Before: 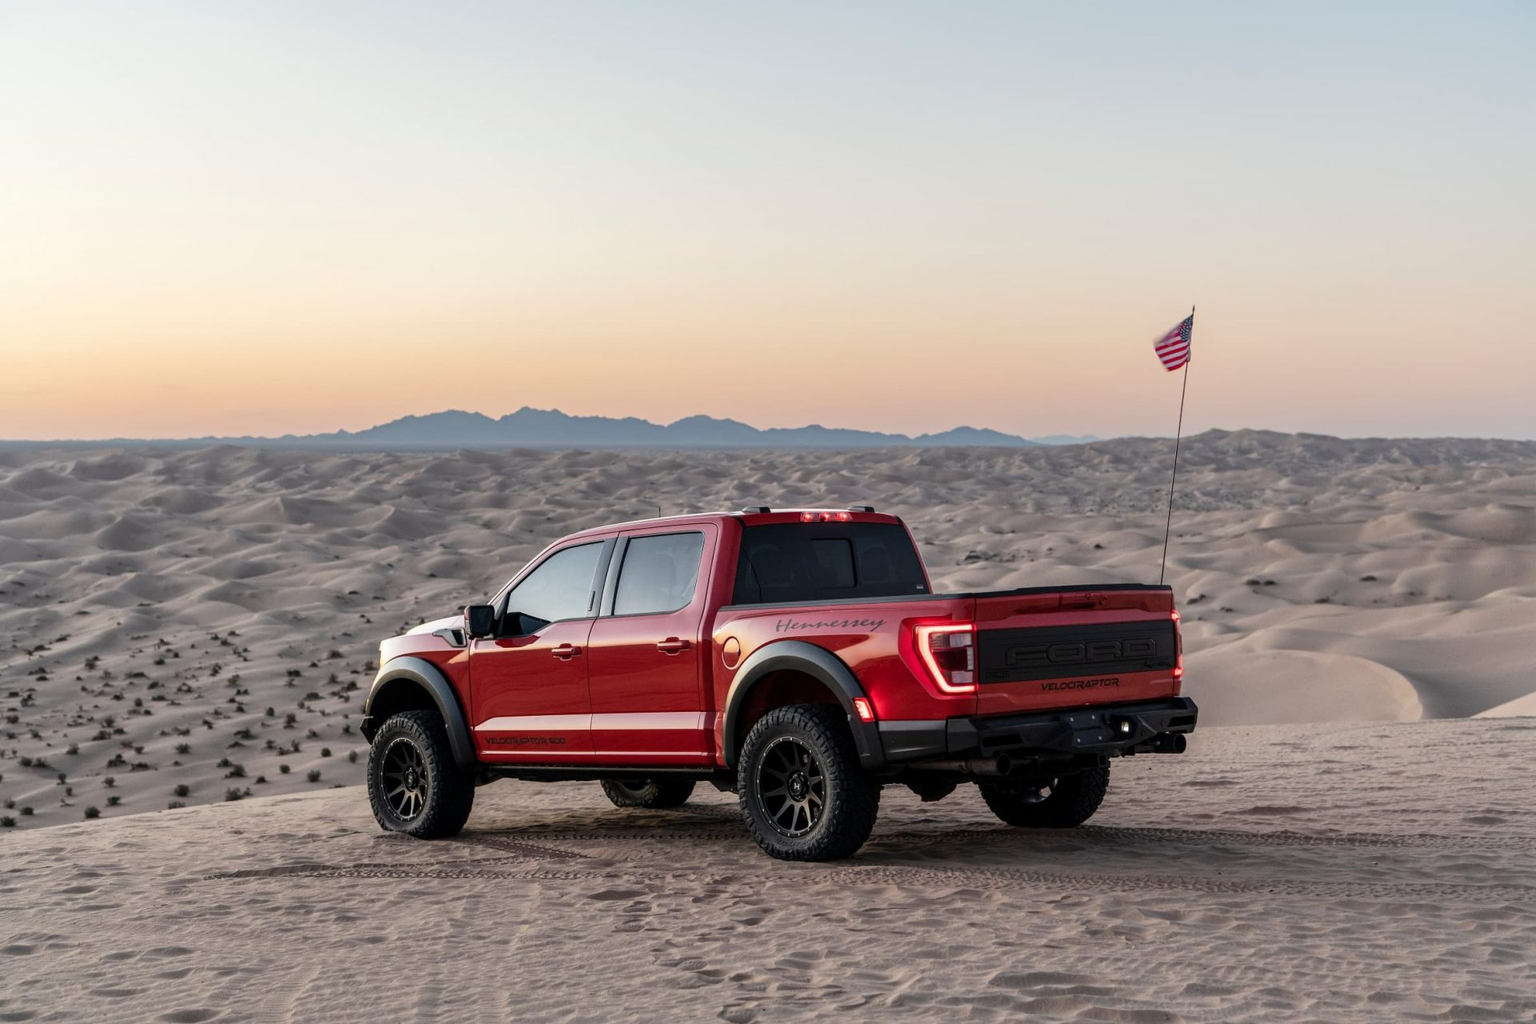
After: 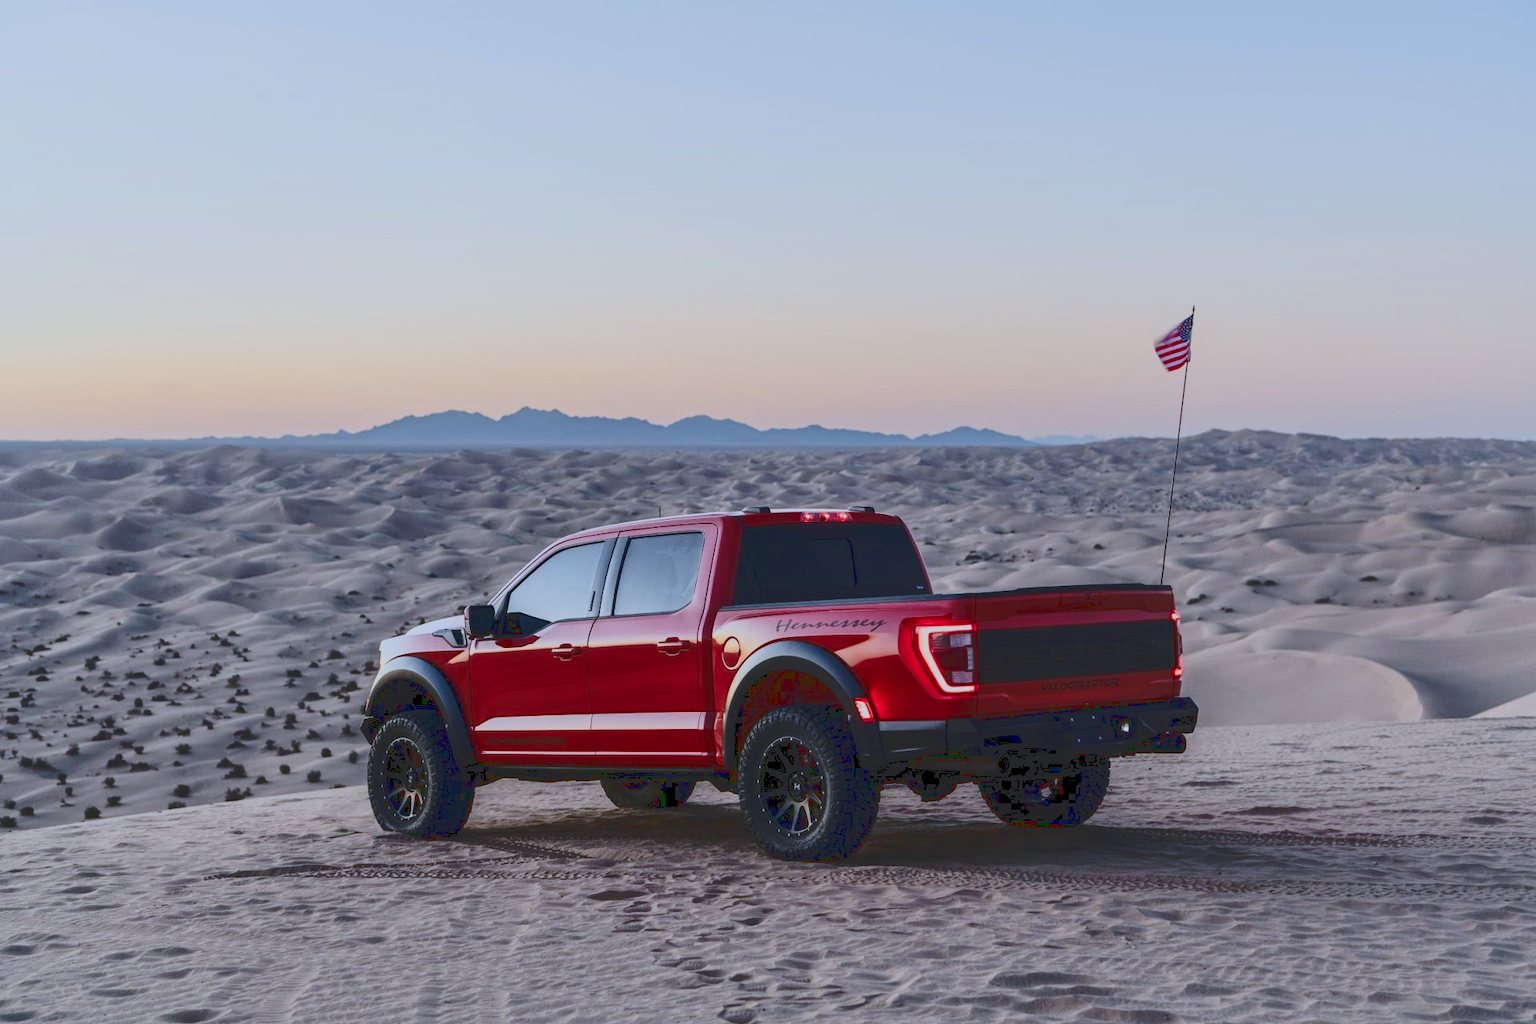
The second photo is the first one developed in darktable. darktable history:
base curve: curves: ch0 [(0, 0) (0.073, 0.04) (0.157, 0.139) (0.492, 0.492) (0.758, 0.758) (1, 1)], preserve colors none
white balance: red 0.926, green 1.003, blue 1.133
tone curve: curves: ch0 [(0, 0.148) (0.191, 0.225) (0.712, 0.695) (0.864, 0.797) (1, 0.839)]
